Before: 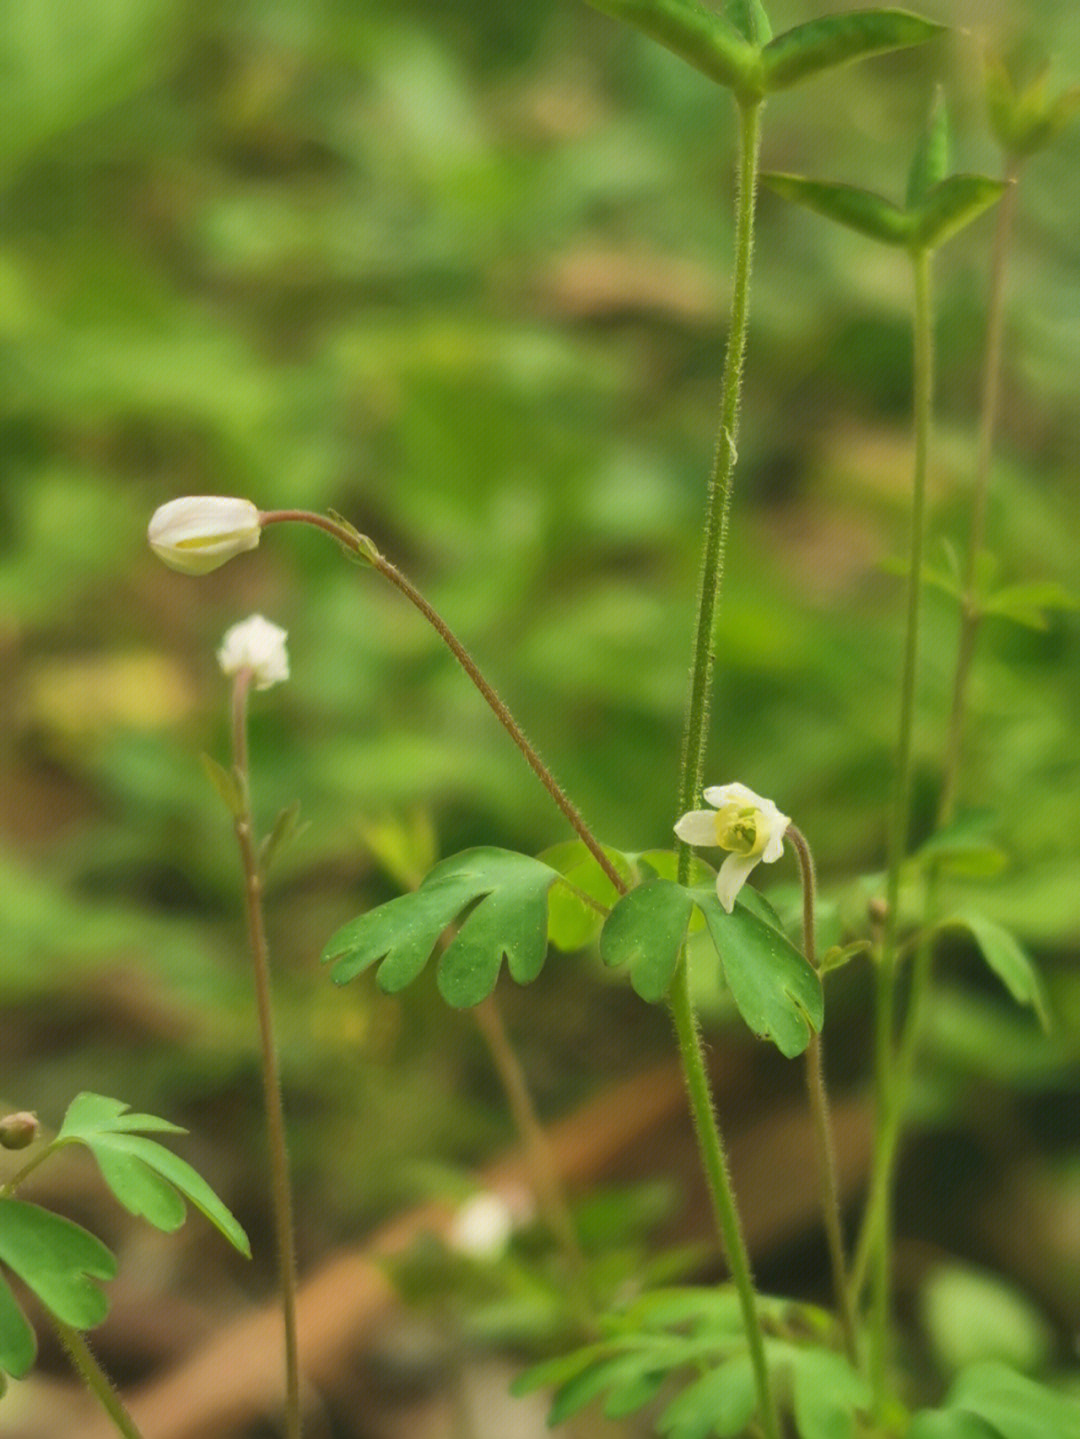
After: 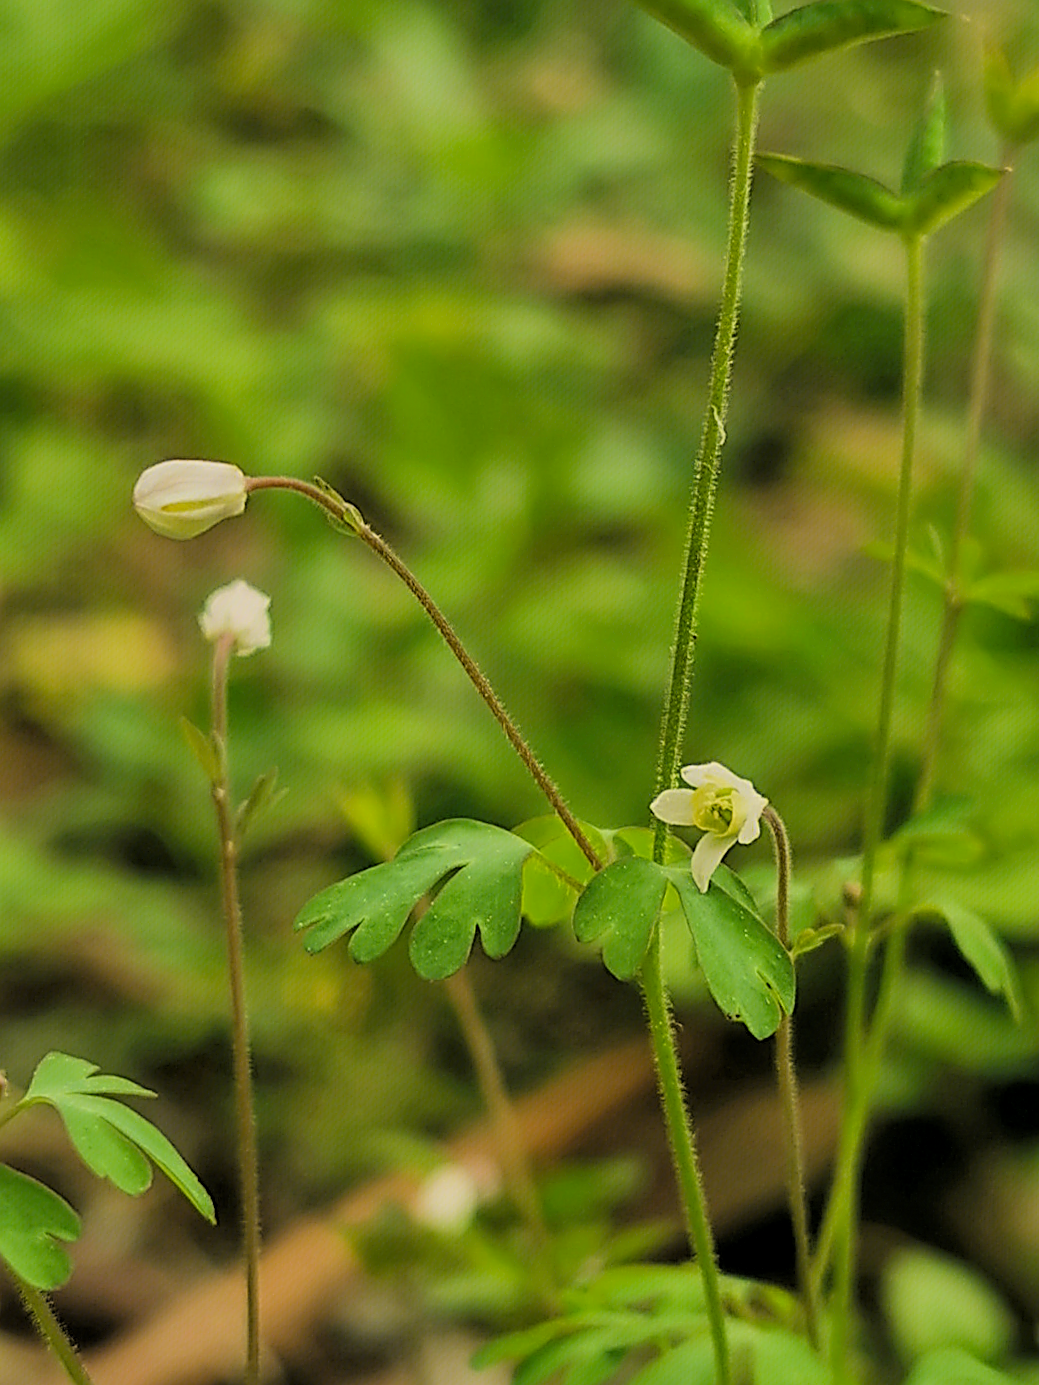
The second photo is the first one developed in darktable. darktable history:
color calibration: illuminant as shot in camera, x 0.358, y 0.373, temperature 4628.91 K
local contrast: highlights 100%, shadows 100%, detail 120%, midtone range 0.2
sharpen: amount 2
filmic rgb: black relative exposure -4.58 EV, white relative exposure 4.8 EV, threshold 3 EV, hardness 2.36, latitude 36.07%, contrast 1.048, highlights saturation mix 1.32%, shadows ↔ highlights balance 1.25%, color science v4 (2020), enable highlight reconstruction true
crop and rotate: angle -1.69°
color correction: highlights a* 1.39, highlights b* 17.83
